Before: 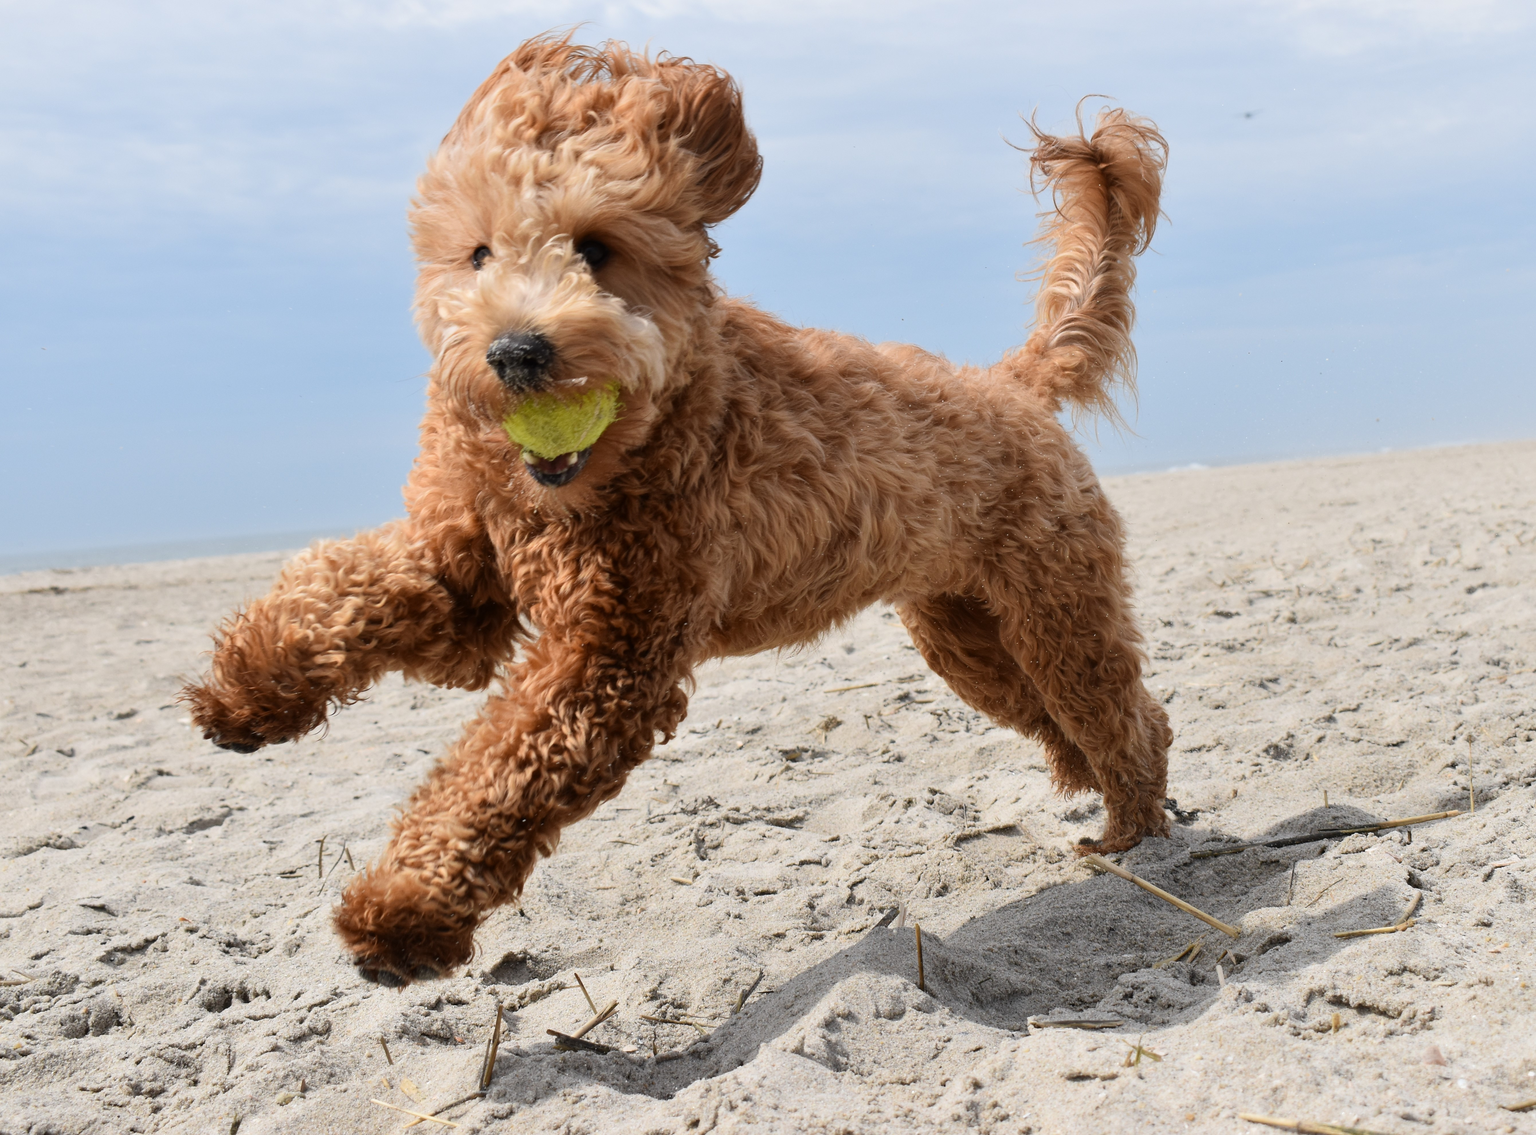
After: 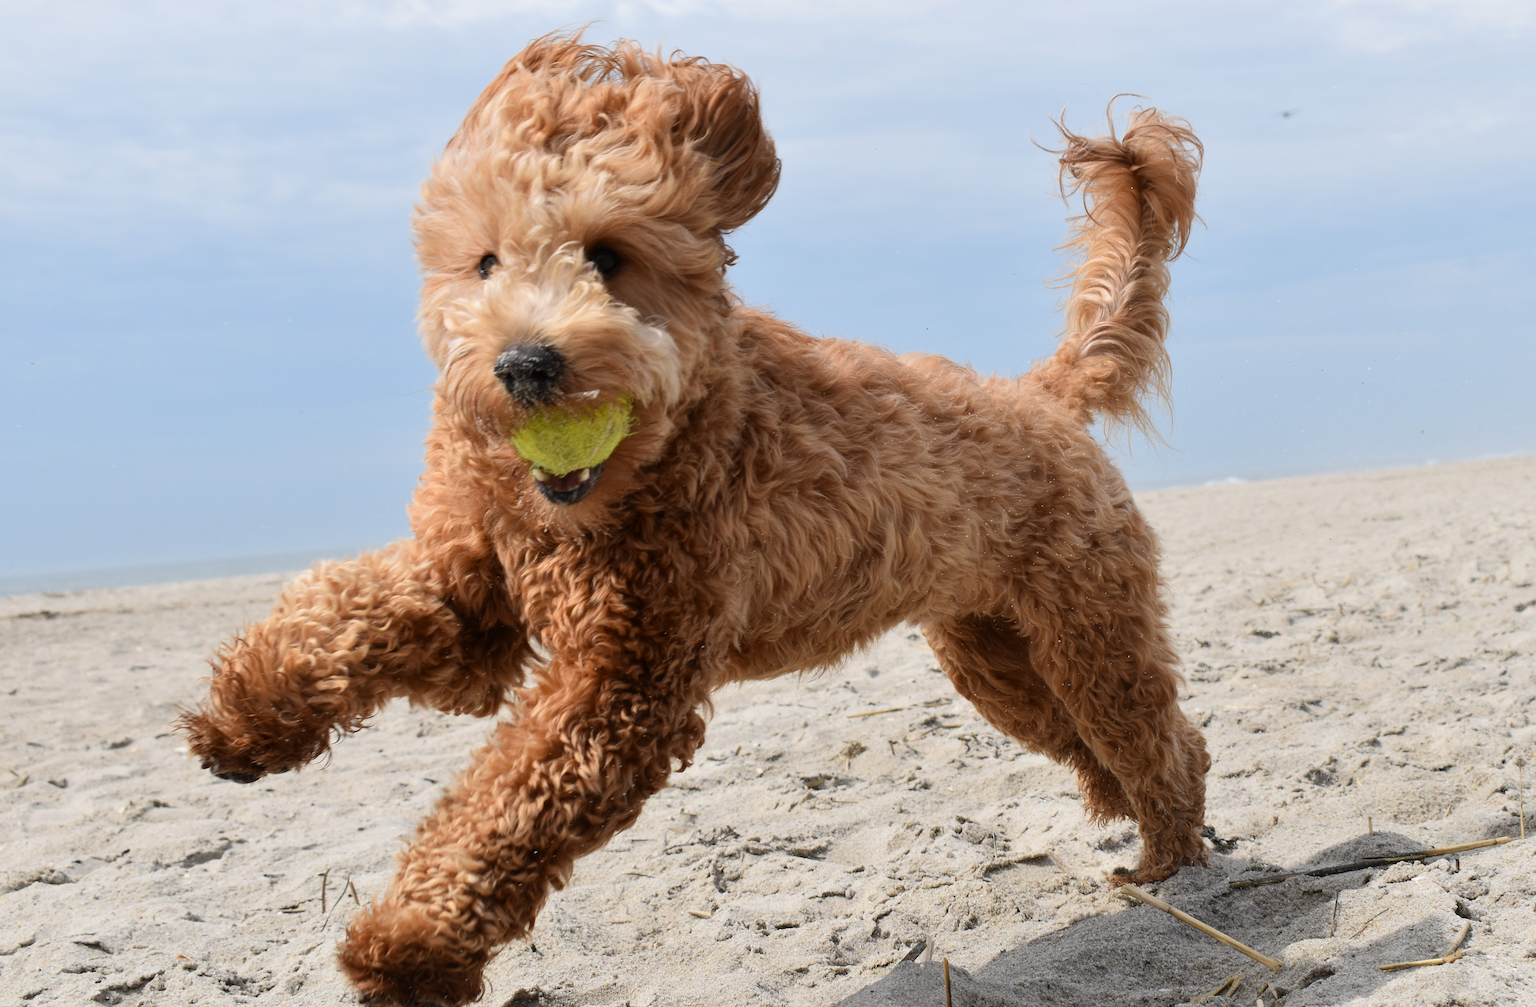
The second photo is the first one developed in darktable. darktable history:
crop and rotate: angle 0.259°, left 0.436%, right 2.922%, bottom 14.2%
